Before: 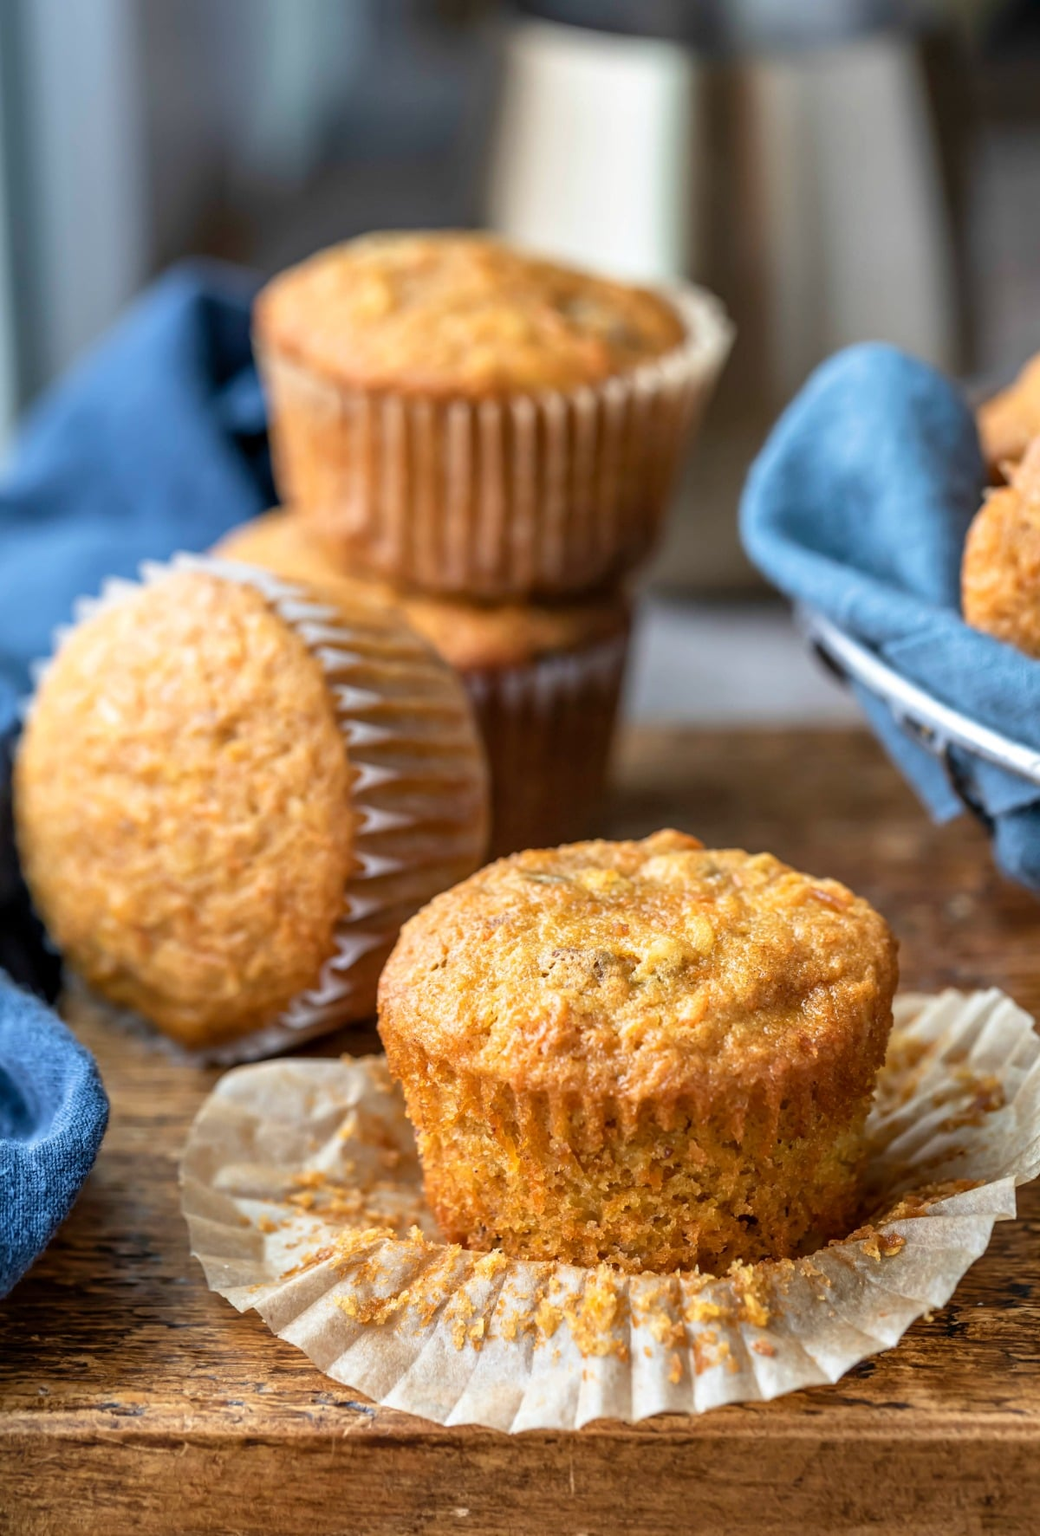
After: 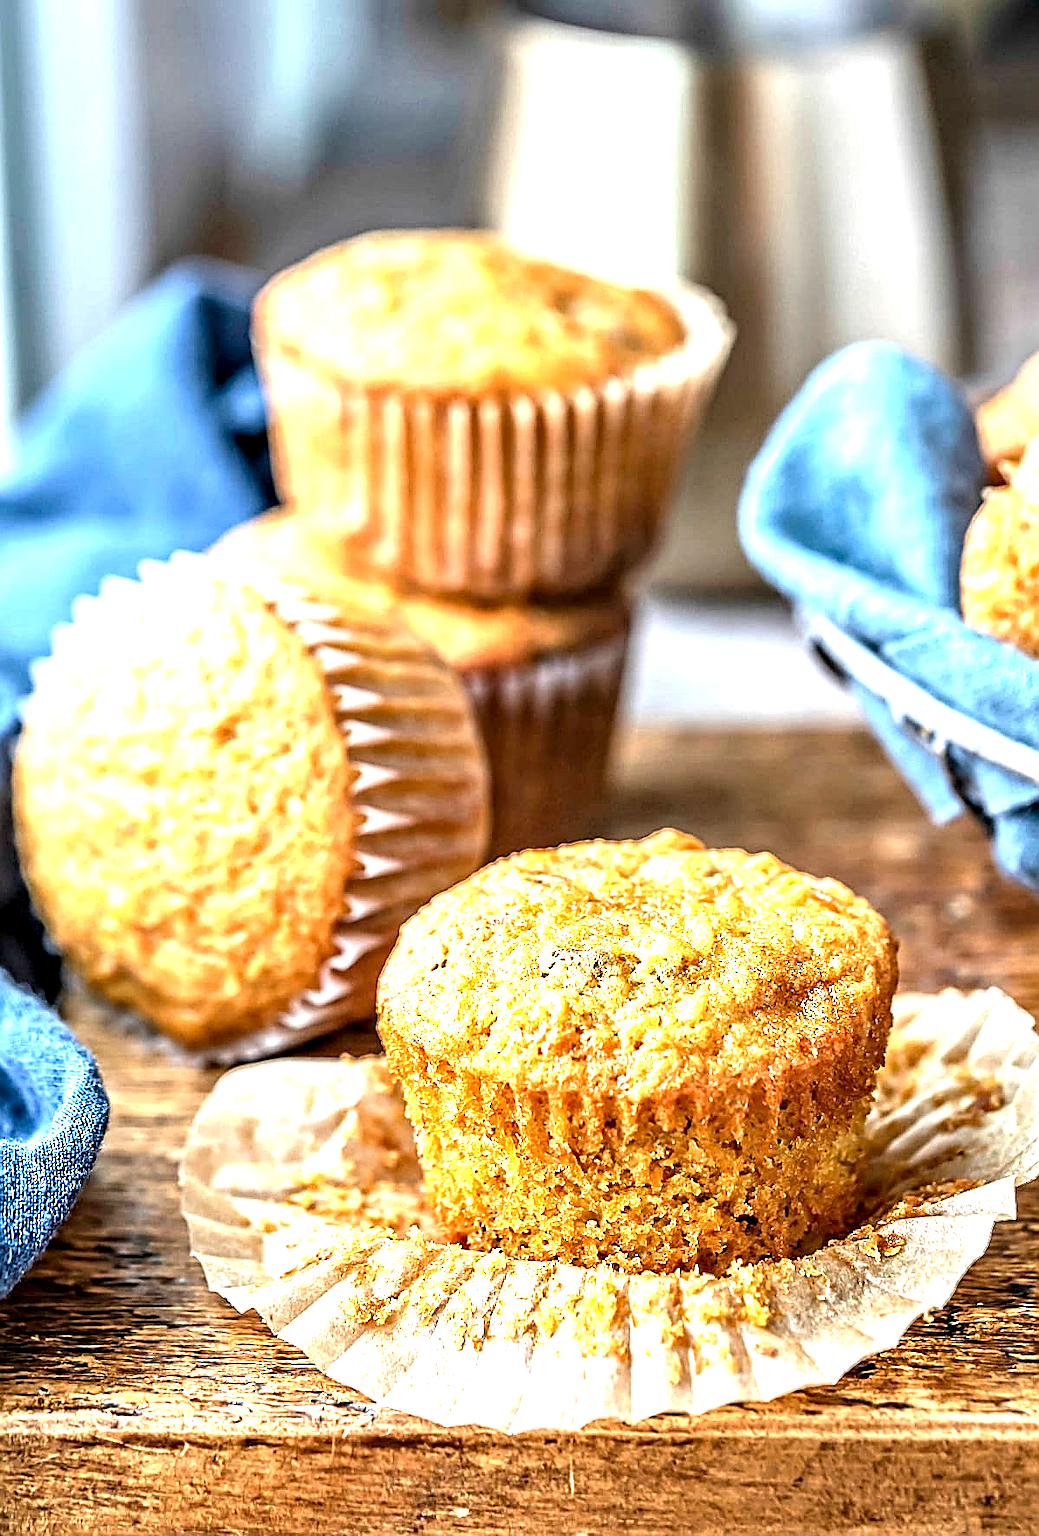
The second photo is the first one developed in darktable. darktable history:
exposure: exposure 1.477 EV, compensate highlight preservation false
contrast equalizer: octaves 7, y [[0.5, 0.542, 0.583, 0.625, 0.667, 0.708], [0.5 ×6], [0.5 ×6], [0 ×6], [0 ×6]]
tone equalizer: on, module defaults
sharpen: radius 1.374, amount 1.247, threshold 0.601
